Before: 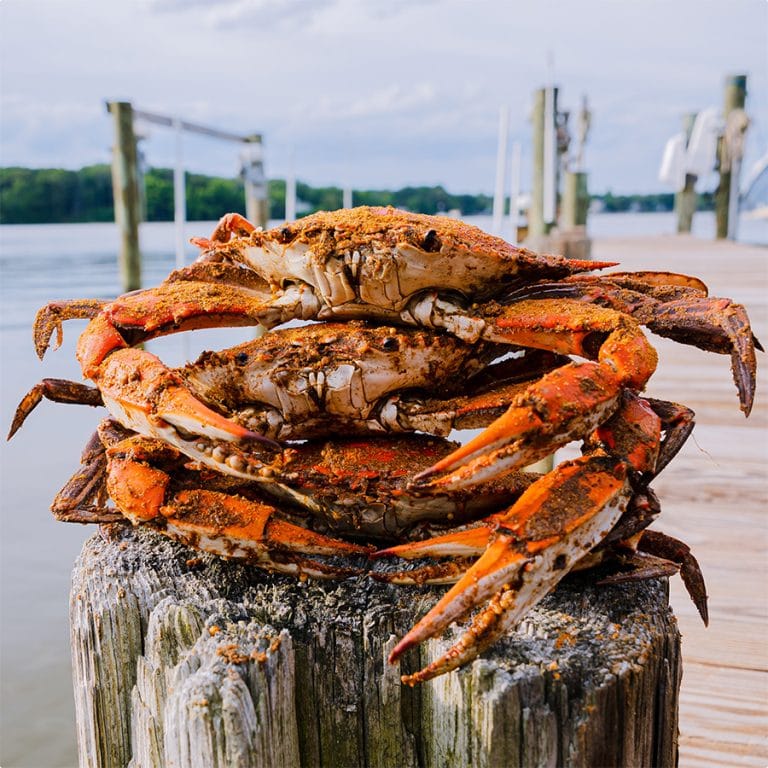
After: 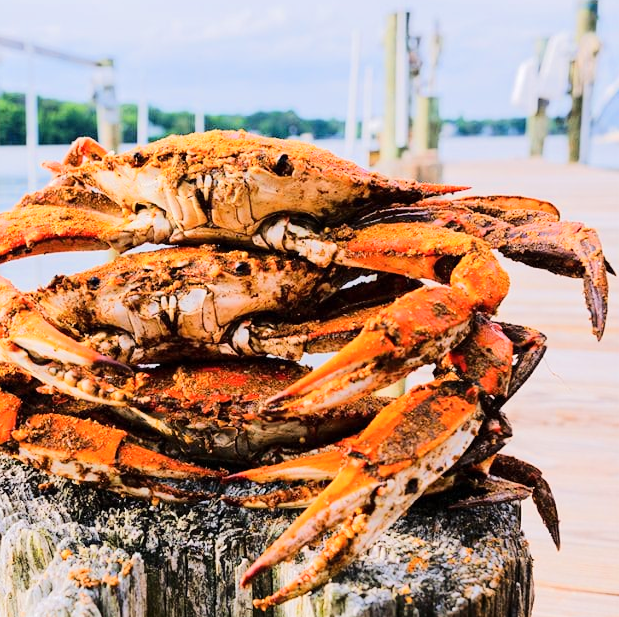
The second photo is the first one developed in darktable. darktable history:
tone equalizer: -7 EV 0.152 EV, -6 EV 0.563 EV, -5 EV 1.19 EV, -4 EV 1.3 EV, -3 EV 1.18 EV, -2 EV 0.6 EV, -1 EV 0.152 EV, edges refinement/feathering 500, mask exposure compensation -1.57 EV, preserve details no
crop: left 19.273%, top 9.907%, right 0%, bottom 9.685%
color correction: highlights b* -0.029, saturation 0.979
